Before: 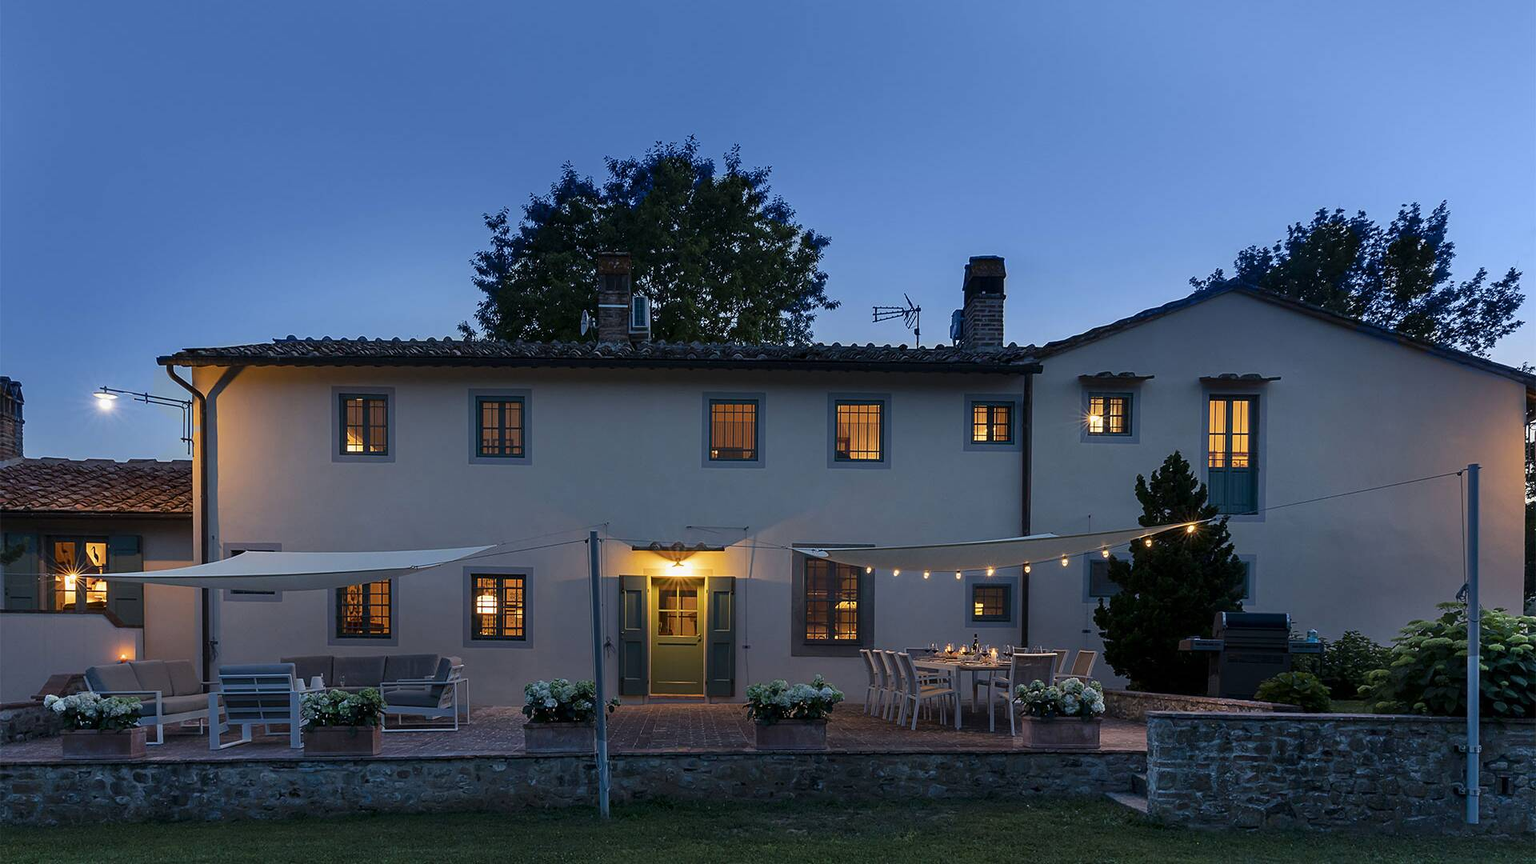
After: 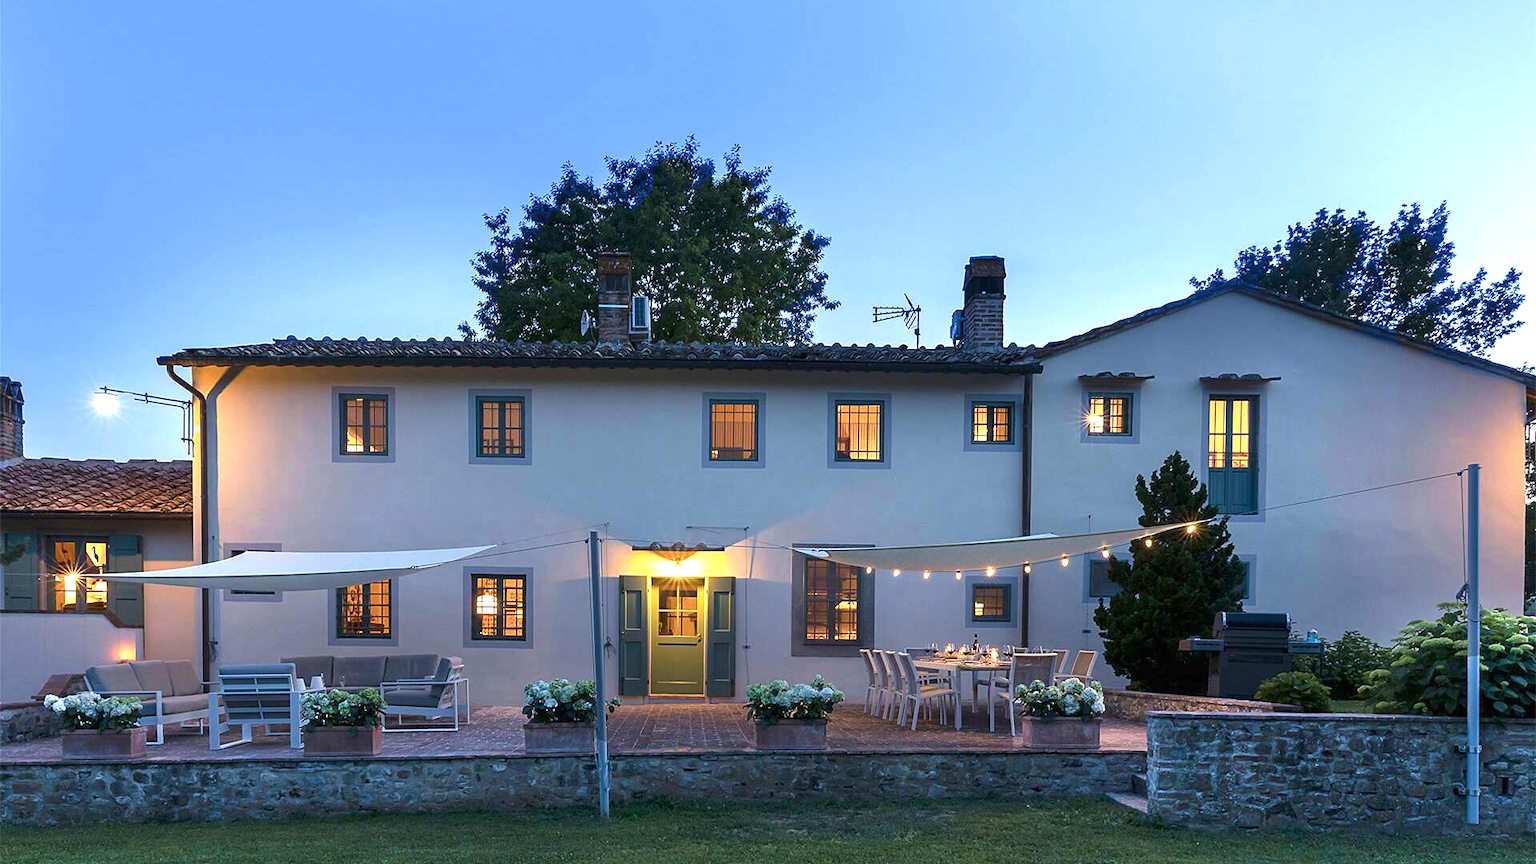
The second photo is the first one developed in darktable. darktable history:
velvia: on, module defaults
exposure: black level correction 0, exposure 1.388 EV, compensate exposure bias true, compensate highlight preservation false
